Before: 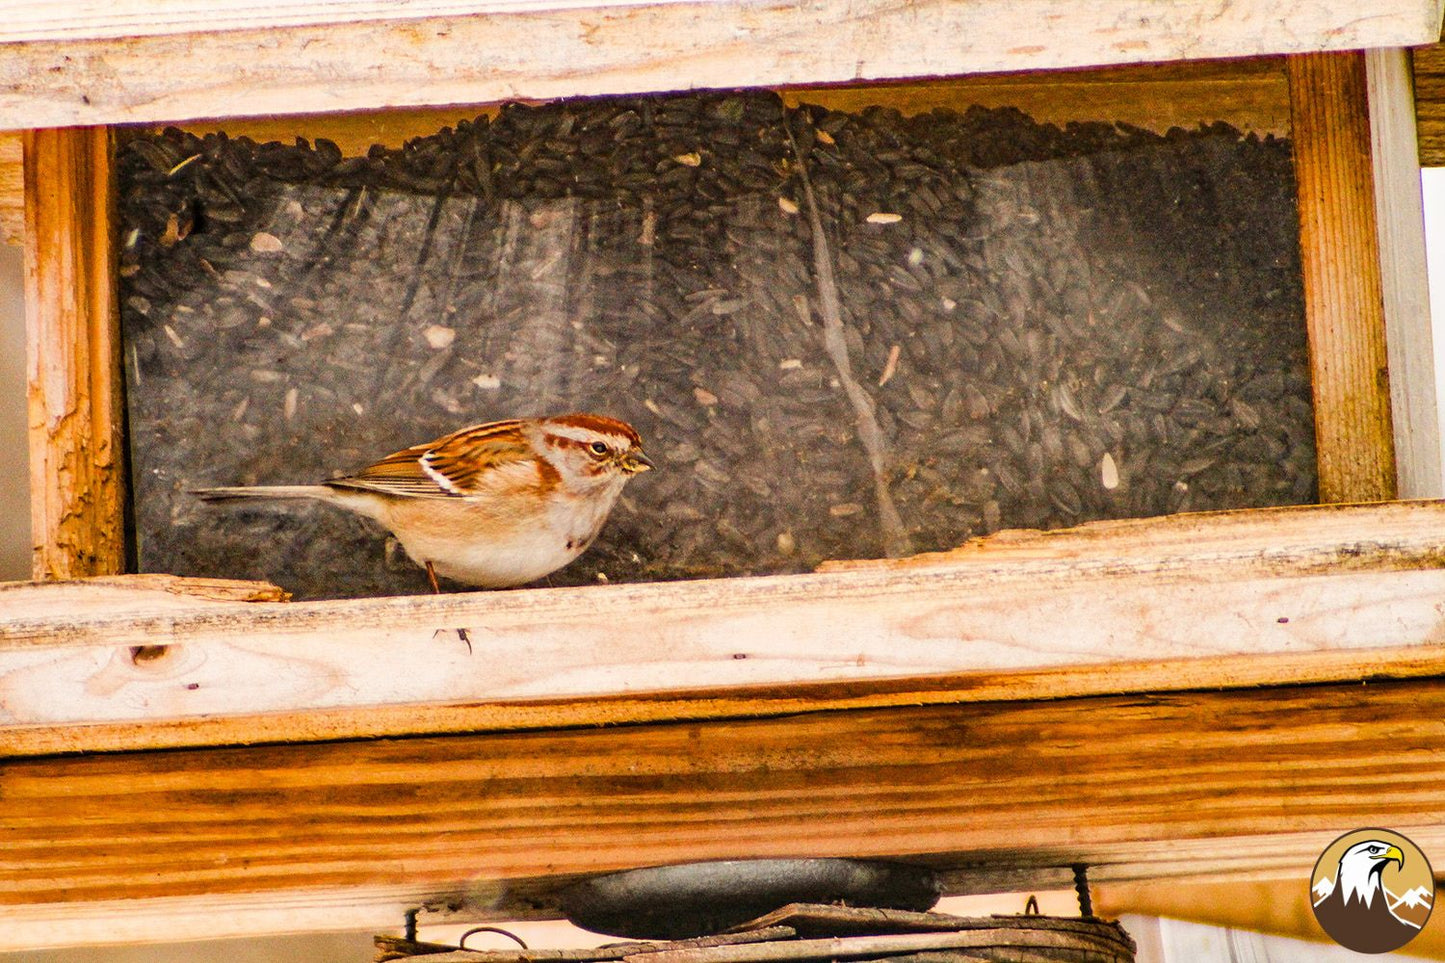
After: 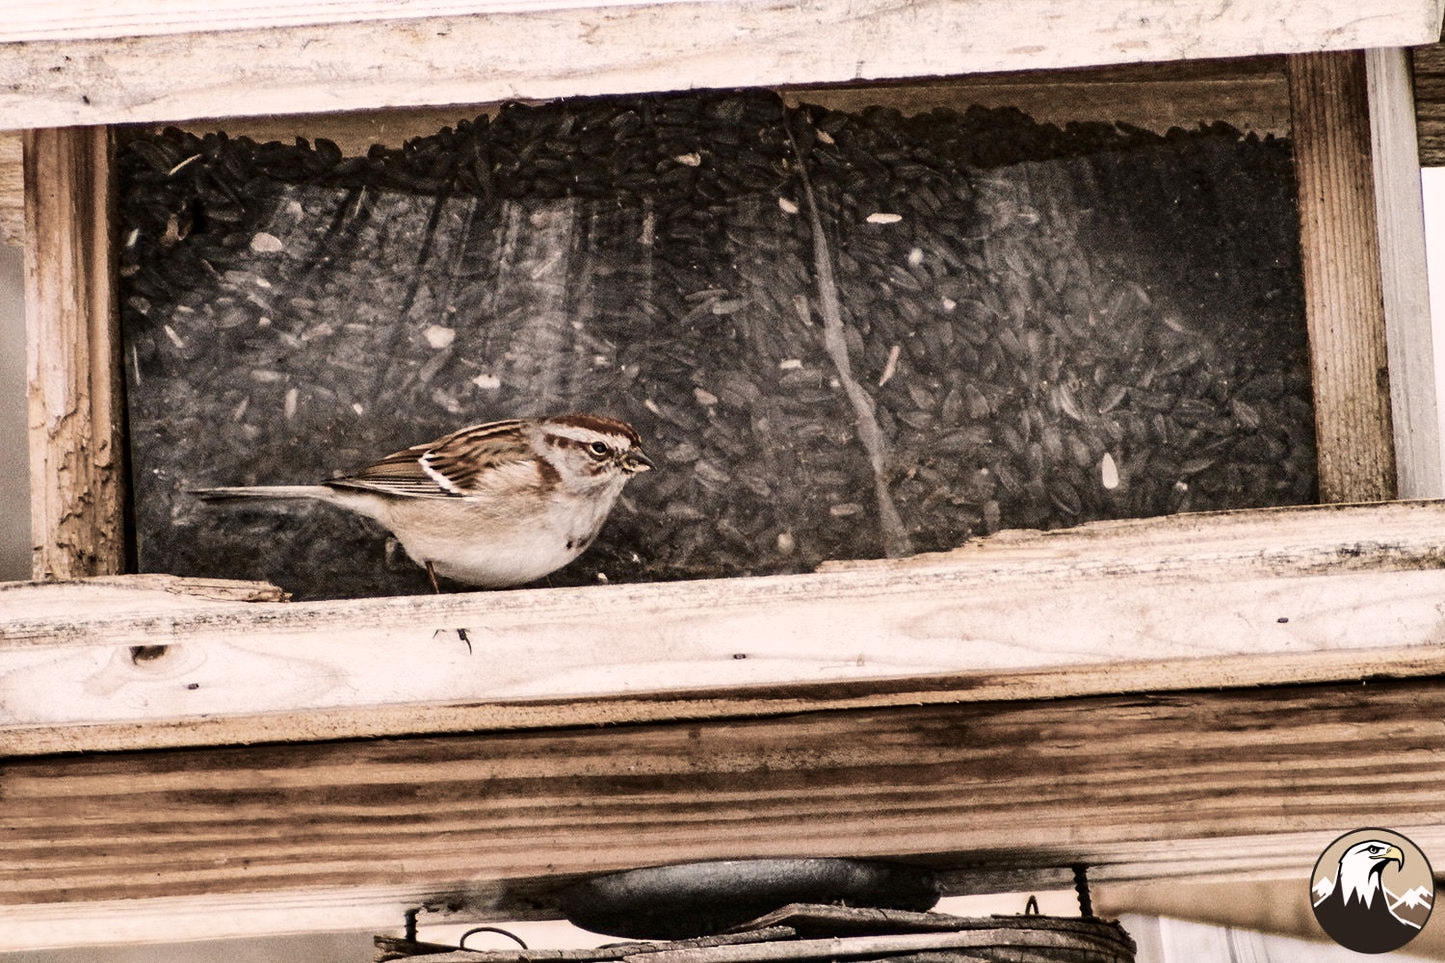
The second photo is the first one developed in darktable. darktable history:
color zones: curves: ch1 [(0, 0.153) (0.143, 0.15) (0.286, 0.151) (0.429, 0.152) (0.571, 0.152) (0.714, 0.151) (0.857, 0.151) (1, 0.153)]
contrast brightness saturation: contrast 0.205, brightness -0.108, saturation 0.103
color correction: highlights a* 14.52, highlights b* 4.77
